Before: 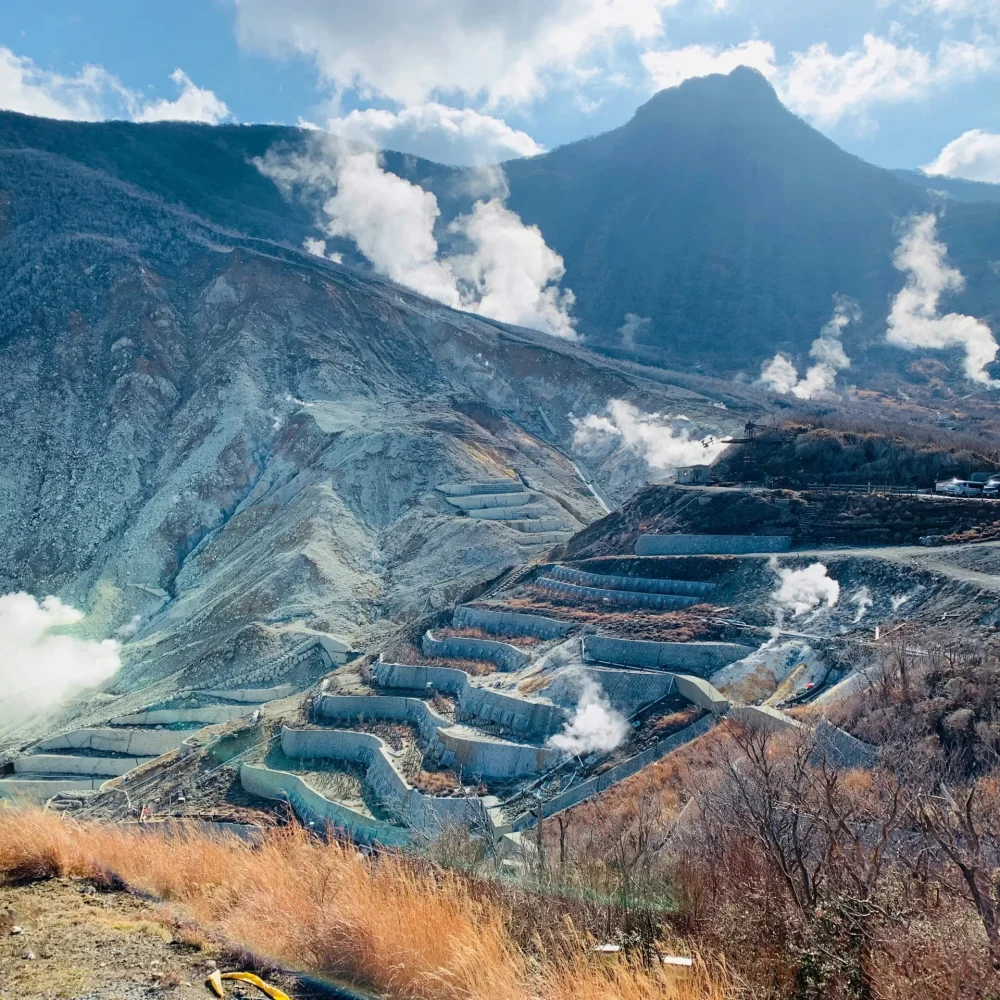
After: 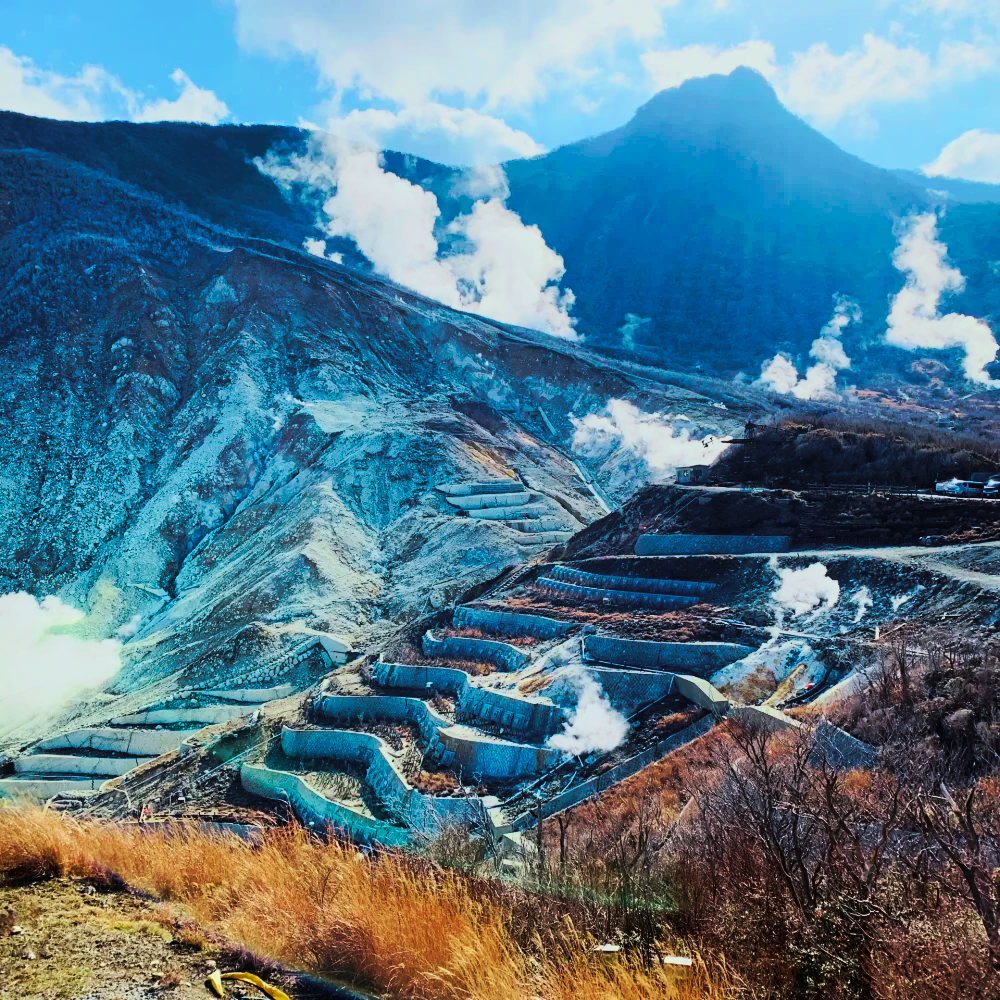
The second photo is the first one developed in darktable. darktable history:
tone curve: curves: ch0 [(0, 0) (0.003, 0.003) (0.011, 0.01) (0.025, 0.023) (0.044, 0.041) (0.069, 0.064) (0.1, 0.093) (0.136, 0.126) (0.177, 0.165) (0.224, 0.208) (0.277, 0.257) (0.335, 0.311) (0.399, 0.37) (0.468, 0.434) (0.543, 0.541) (0.623, 0.622) (0.709, 0.708) (0.801, 0.8) (0.898, 0.897) (1, 1)], preserve colors none
color look up table: target L [93.96, 75.3, 87.74, 88.16, 82.15, 55.93, 53.79, 46.91, 43.87, 29.54, 11.33, 200, 88.07, 68.94, 51.1, 47.55, 44.35, 44.72, 35.16, 24.09, 15.46, 15.28, 8.675, 9.722, 0.532, 92.8, 83.59, 73.08, 79.17, 69.18, 62.21, 59.47, 57.47, 54.24, 59.48, 50.27, 46.32, 47.08, 35.89, 43.54, 29.57, 3.551, 0.468, 84.58, 71.99, 73.54, 59.17, 37.58, 20.61], target a [-10.83, -55.42, -52.93, -43.53, -68.54, -54.95, -50.46, -20.76, -16.56, -34.77, -17.66, 0, 8.736, 2.272, 55.83, 19.8, 69.4, 69.83, 59.28, 45.82, 7.037, 1.55, 24.61, 27.97, -0.104, -5.951, 29.03, -4.2, 1.712, 57.74, 44.78, 92.08, 0.454, 40.15, 92.79, 67.67, 25.56, 74.91, 54.44, 76.52, 50.82, 16.49, 1.101, -47.97, -25.65, -48.55, -27.37, 16.41, -11.31], target b [70.55, 72.05, -6.883, 27.48, 44.8, 56.12, 38.98, 50.79, 21.83, 35.53, 11.32, 0, 32.06, 71.05, 62.5, 44.25, 40.29, 60.37, 22.13, 36.22, 2.061, 21.8, 12.86, 3.897, 0.38, -1.548, -16.81, -40.24, -0.487, -17.09, -57.44, -53.29, -65.68, -2.07, -61.65, -54.6, -44.32, -18.25, -101.46, -77.06, -95.62, -34.26, -2.947, -13.62, -41.17, 0.394, -25.88, -67.45, -16.11], num patches 49
